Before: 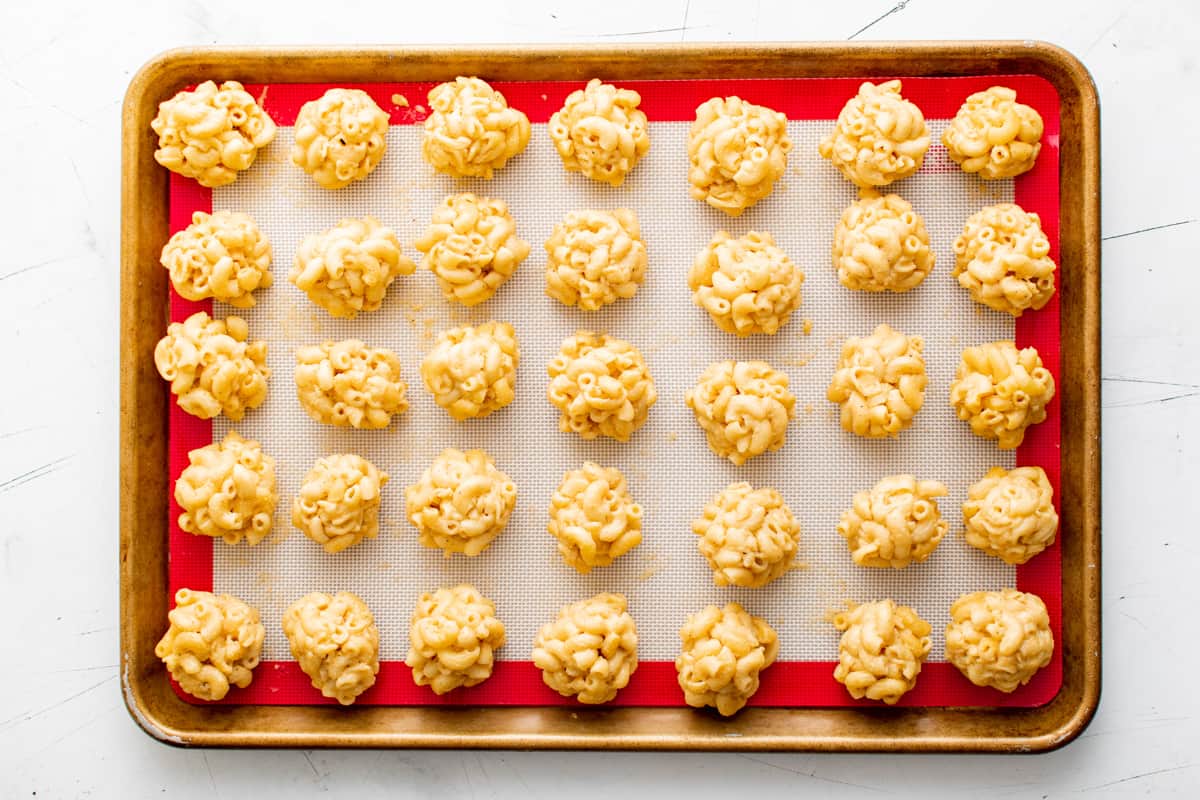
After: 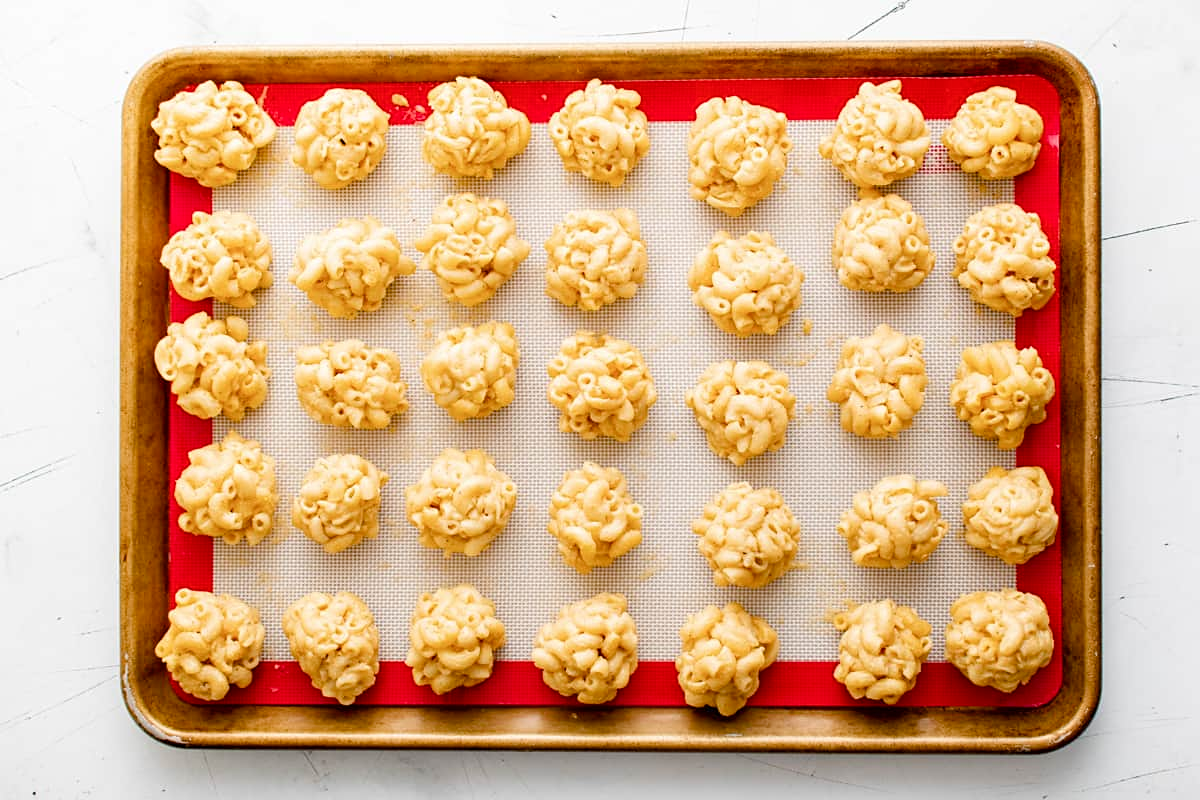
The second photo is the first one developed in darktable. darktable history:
color balance rgb: perceptual saturation grading › global saturation -0.129%, perceptual saturation grading › highlights -15.551%, perceptual saturation grading › shadows 25.907%, global vibrance 20%
sharpen: amount 0.213
